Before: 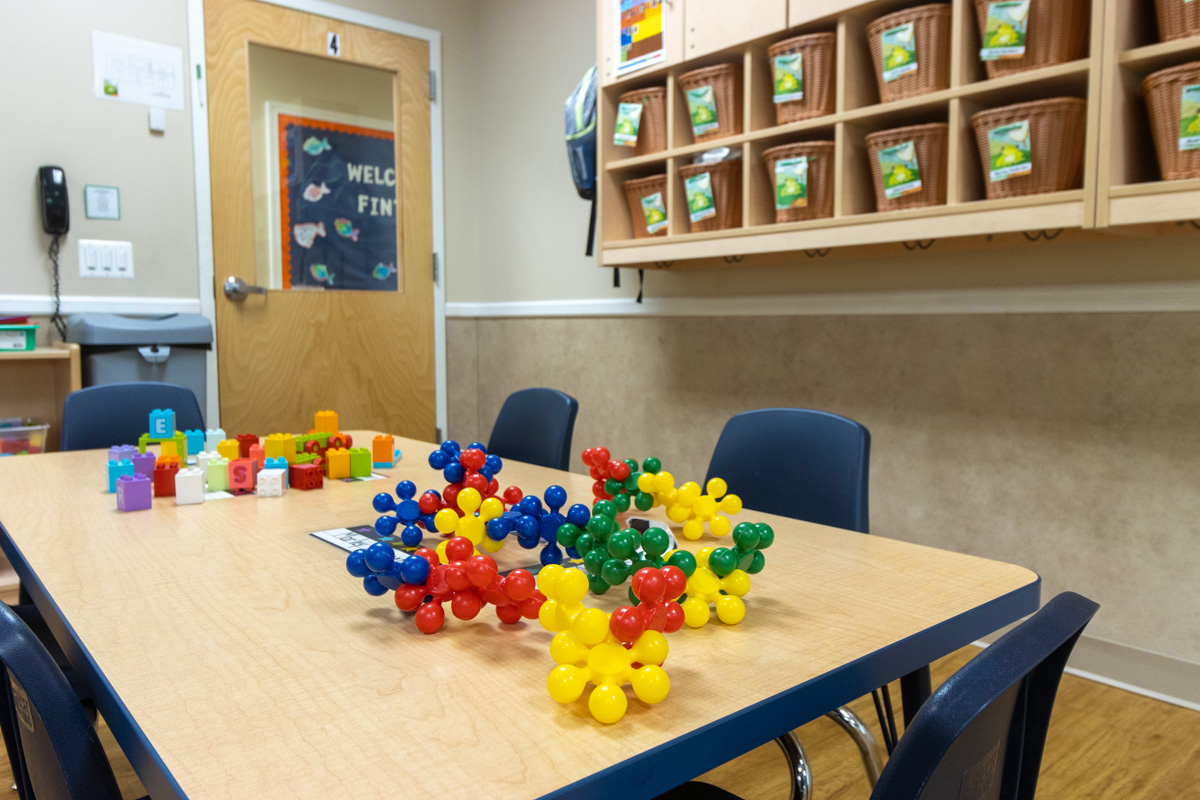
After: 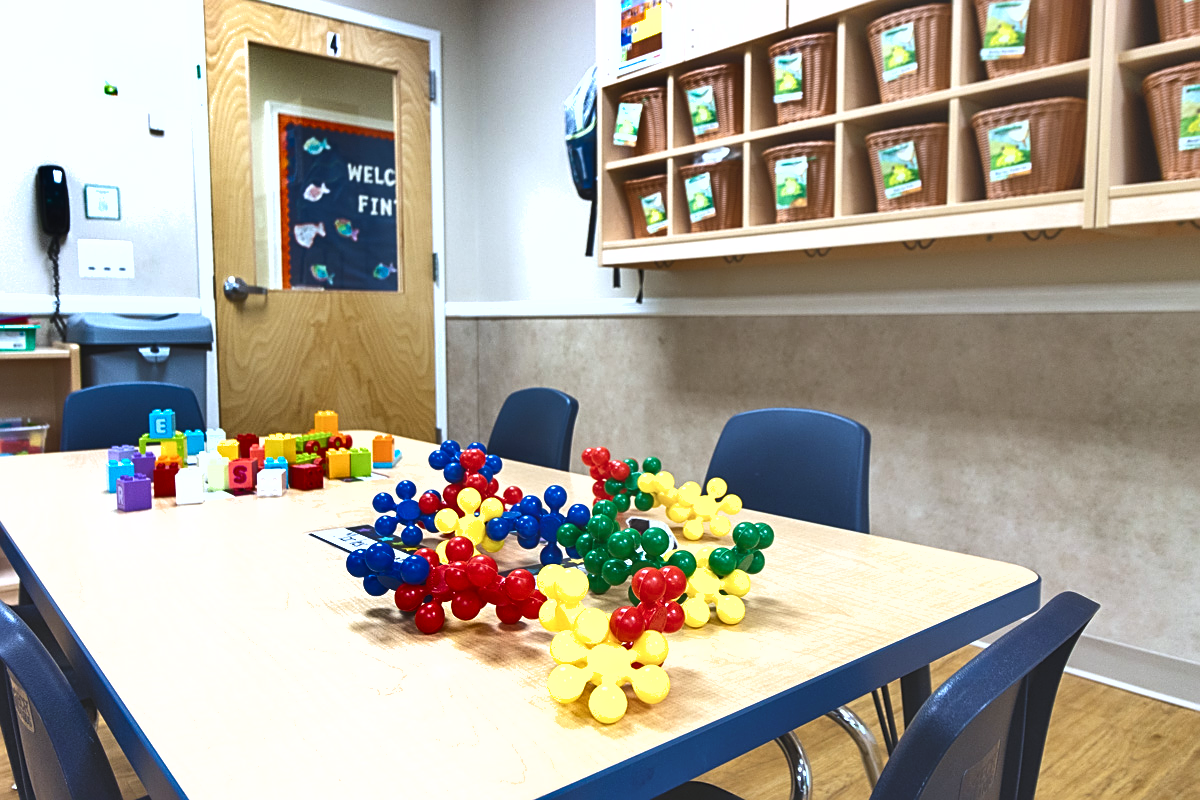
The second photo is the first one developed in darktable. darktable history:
sharpen: on, module defaults
shadows and highlights: radius 108.52, shadows 44.07, highlights -67.8, low approximation 0.01, soften with gaussian
color balance: lift [1.01, 1, 1, 1], gamma [1.097, 1, 1, 1], gain [0.85, 1, 1, 1]
exposure: black level correction 0, exposure 0.95 EV, compensate exposure bias true, compensate highlight preservation false
color calibration: illuminant as shot in camera, x 0.37, y 0.382, temperature 4313.32 K
